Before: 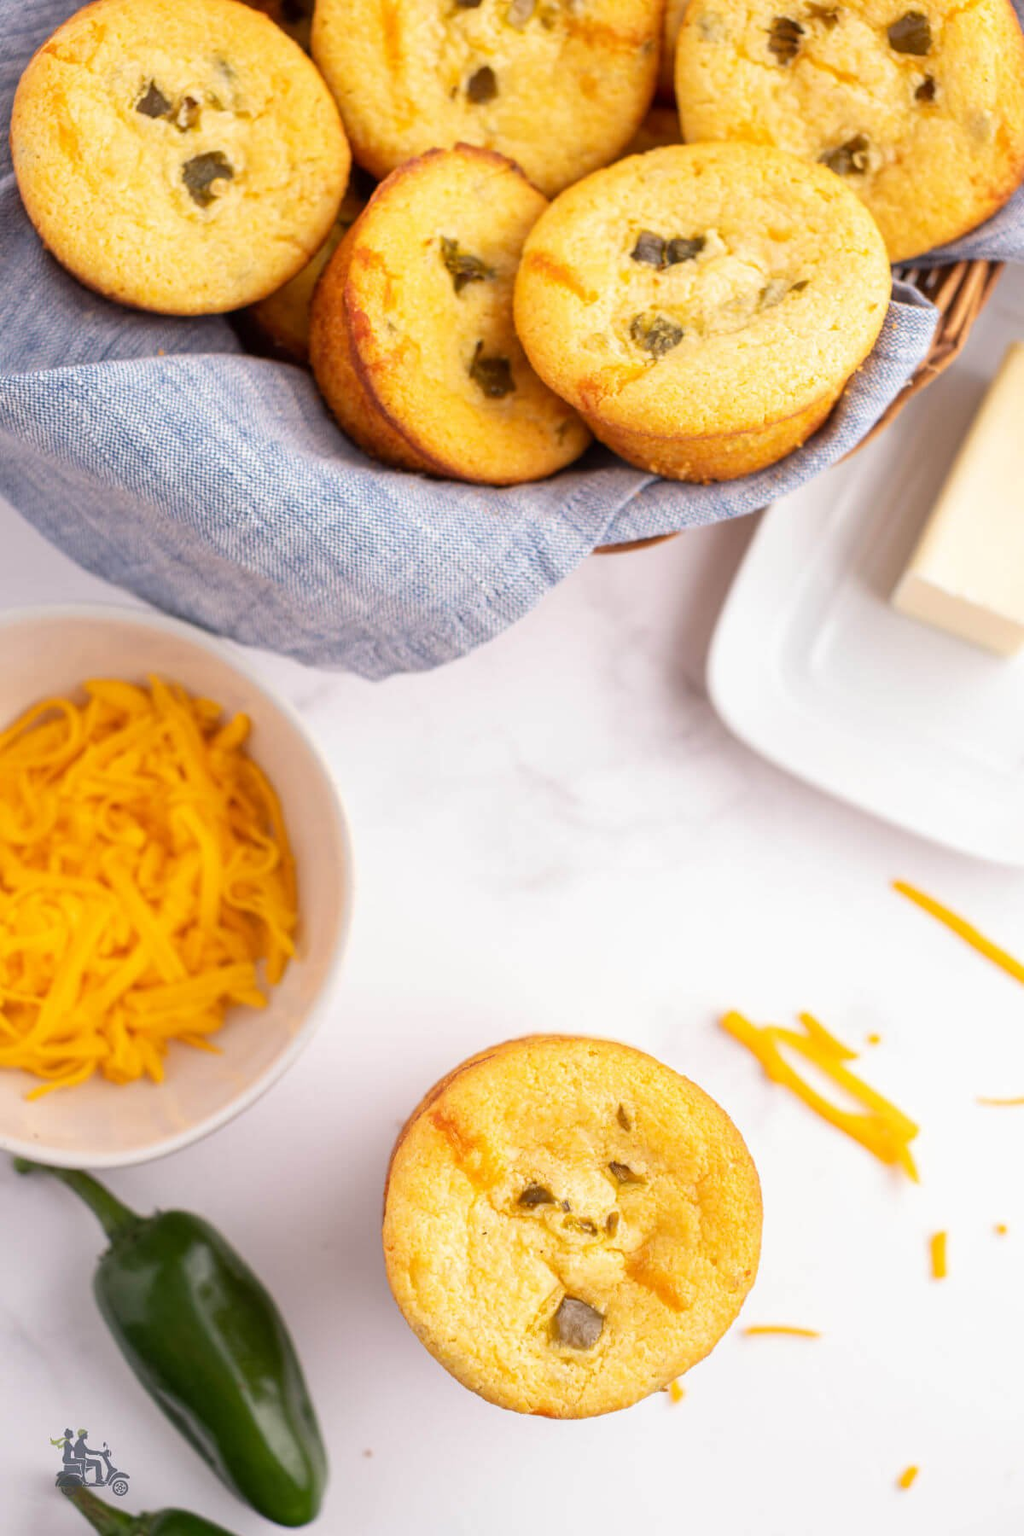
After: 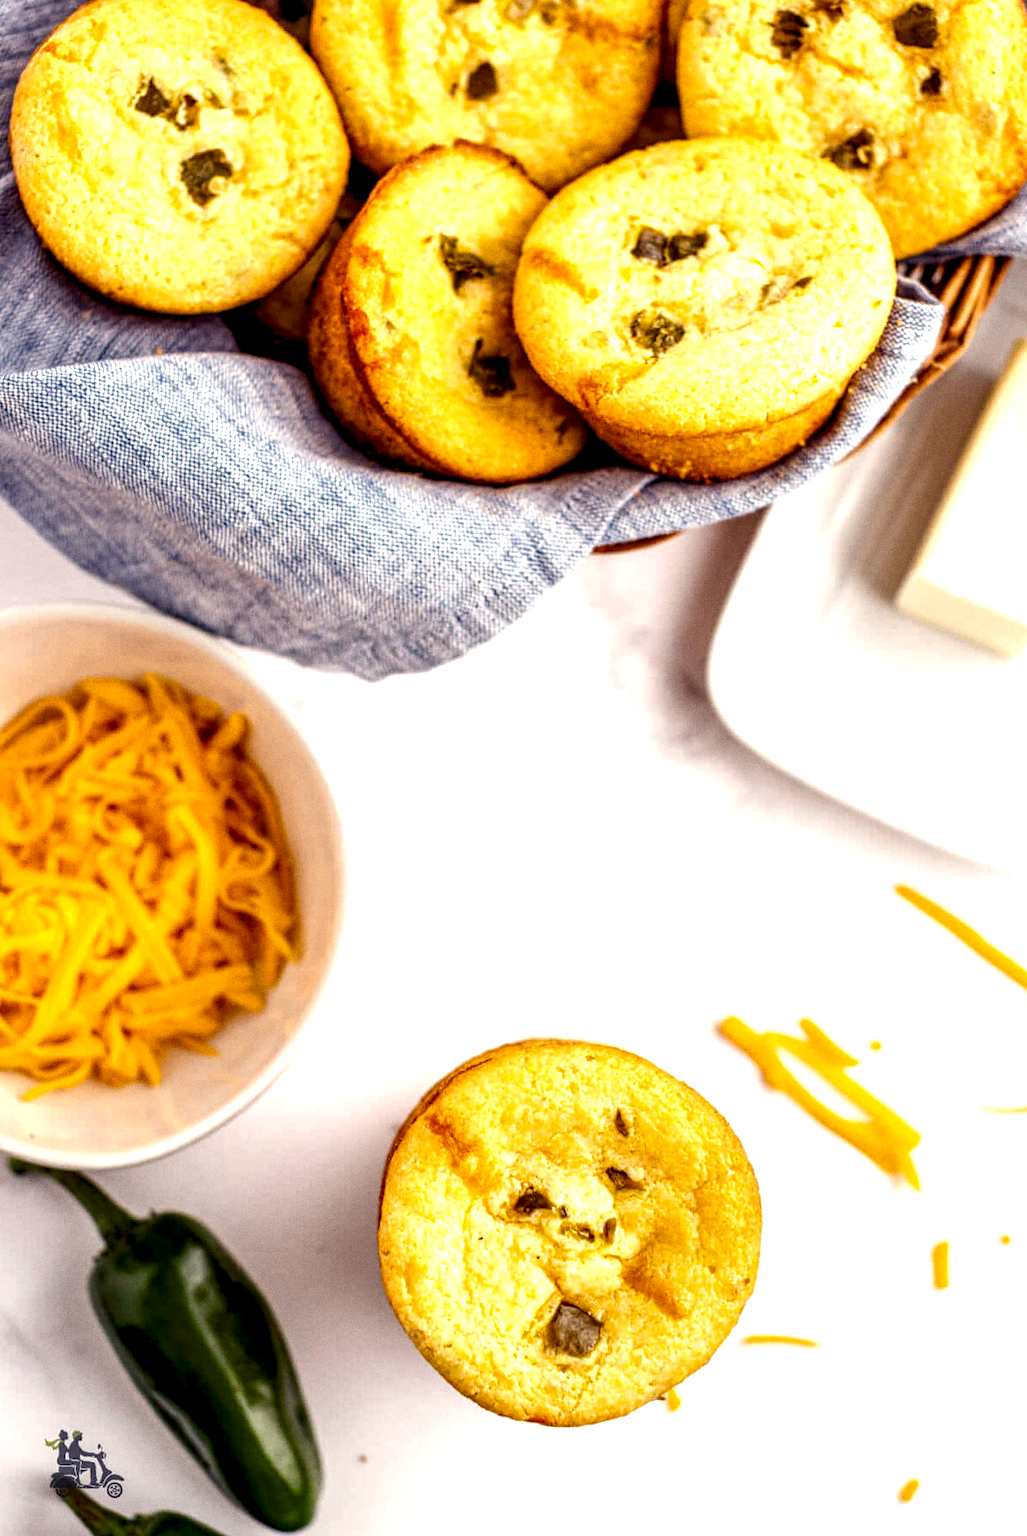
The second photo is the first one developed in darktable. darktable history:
local contrast: highlights 19%, detail 186%
grain: coarseness 0.09 ISO
rotate and perspective: rotation 0.192°, lens shift (horizontal) -0.015, crop left 0.005, crop right 0.996, crop top 0.006, crop bottom 0.99
color balance rgb: shadows lift › luminance -21.66%, shadows lift › chroma 6.57%, shadows lift › hue 270°, power › chroma 0.68%, power › hue 60°, highlights gain › luminance 6.08%, highlights gain › chroma 1.33%, highlights gain › hue 90°, global offset › luminance -0.87%, perceptual saturation grading › global saturation 26.86%, perceptual saturation grading › highlights -28.39%, perceptual saturation grading › mid-tones 15.22%, perceptual saturation grading › shadows 33.98%, perceptual brilliance grading › highlights 10%, perceptual brilliance grading › mid-tones 5%
